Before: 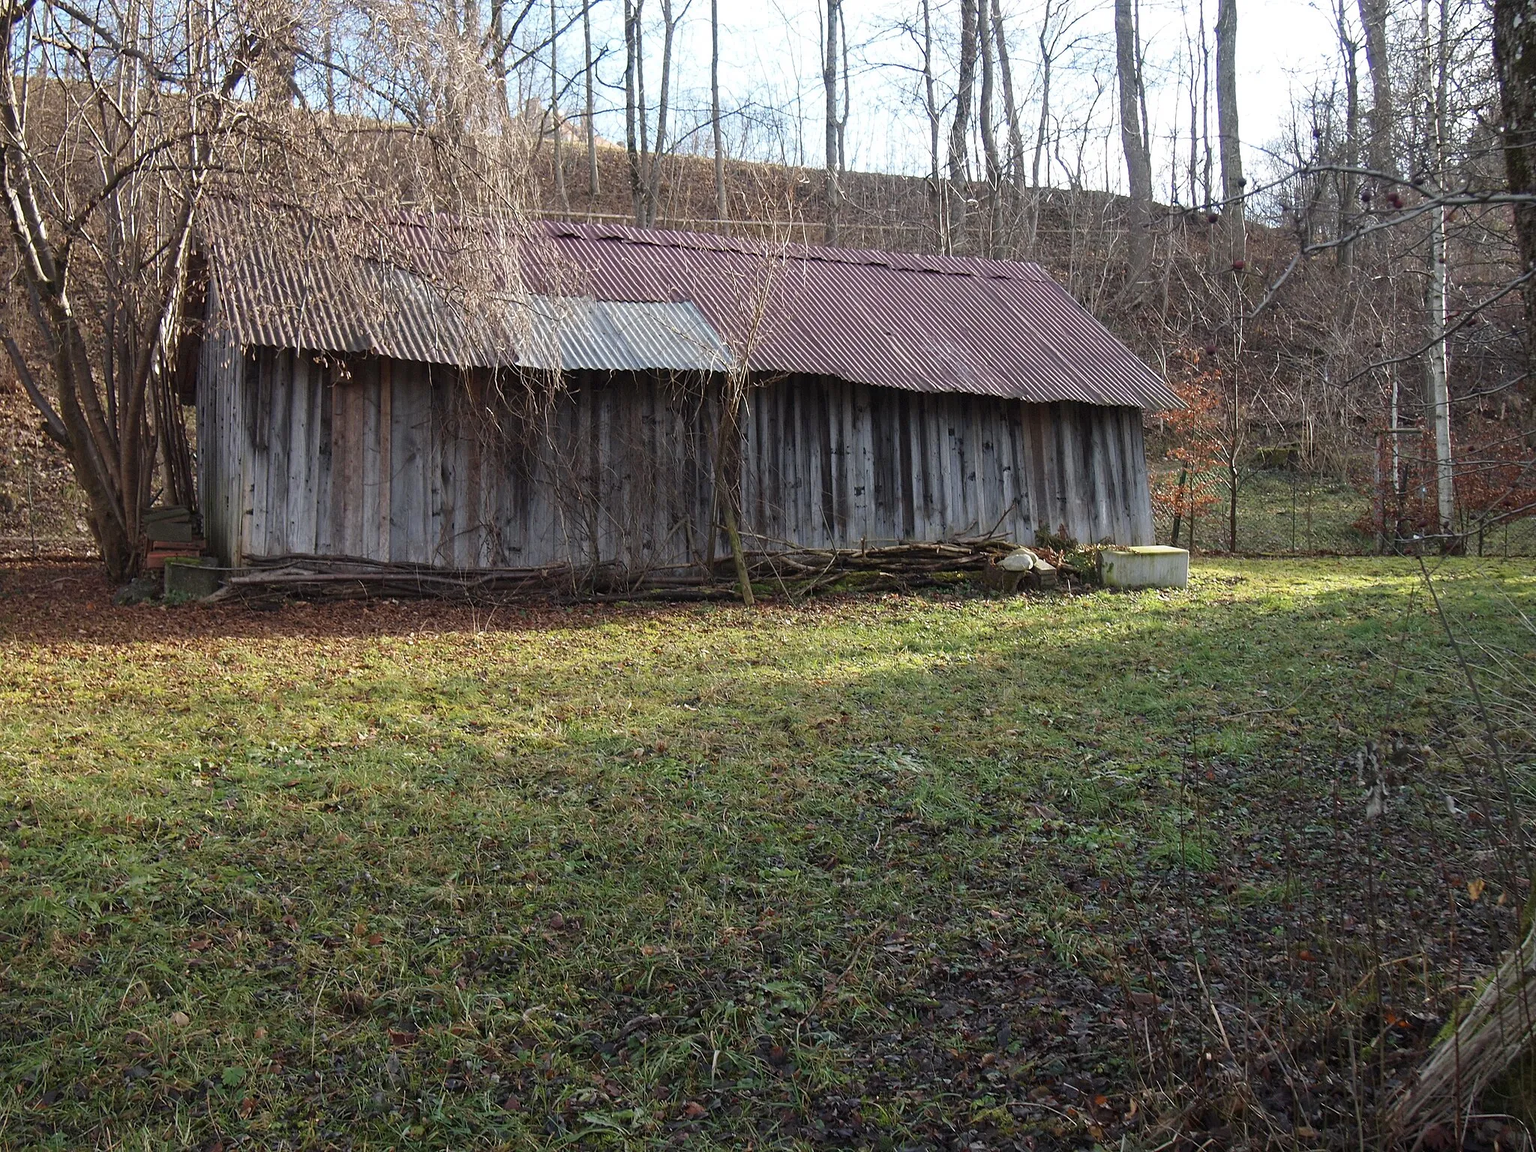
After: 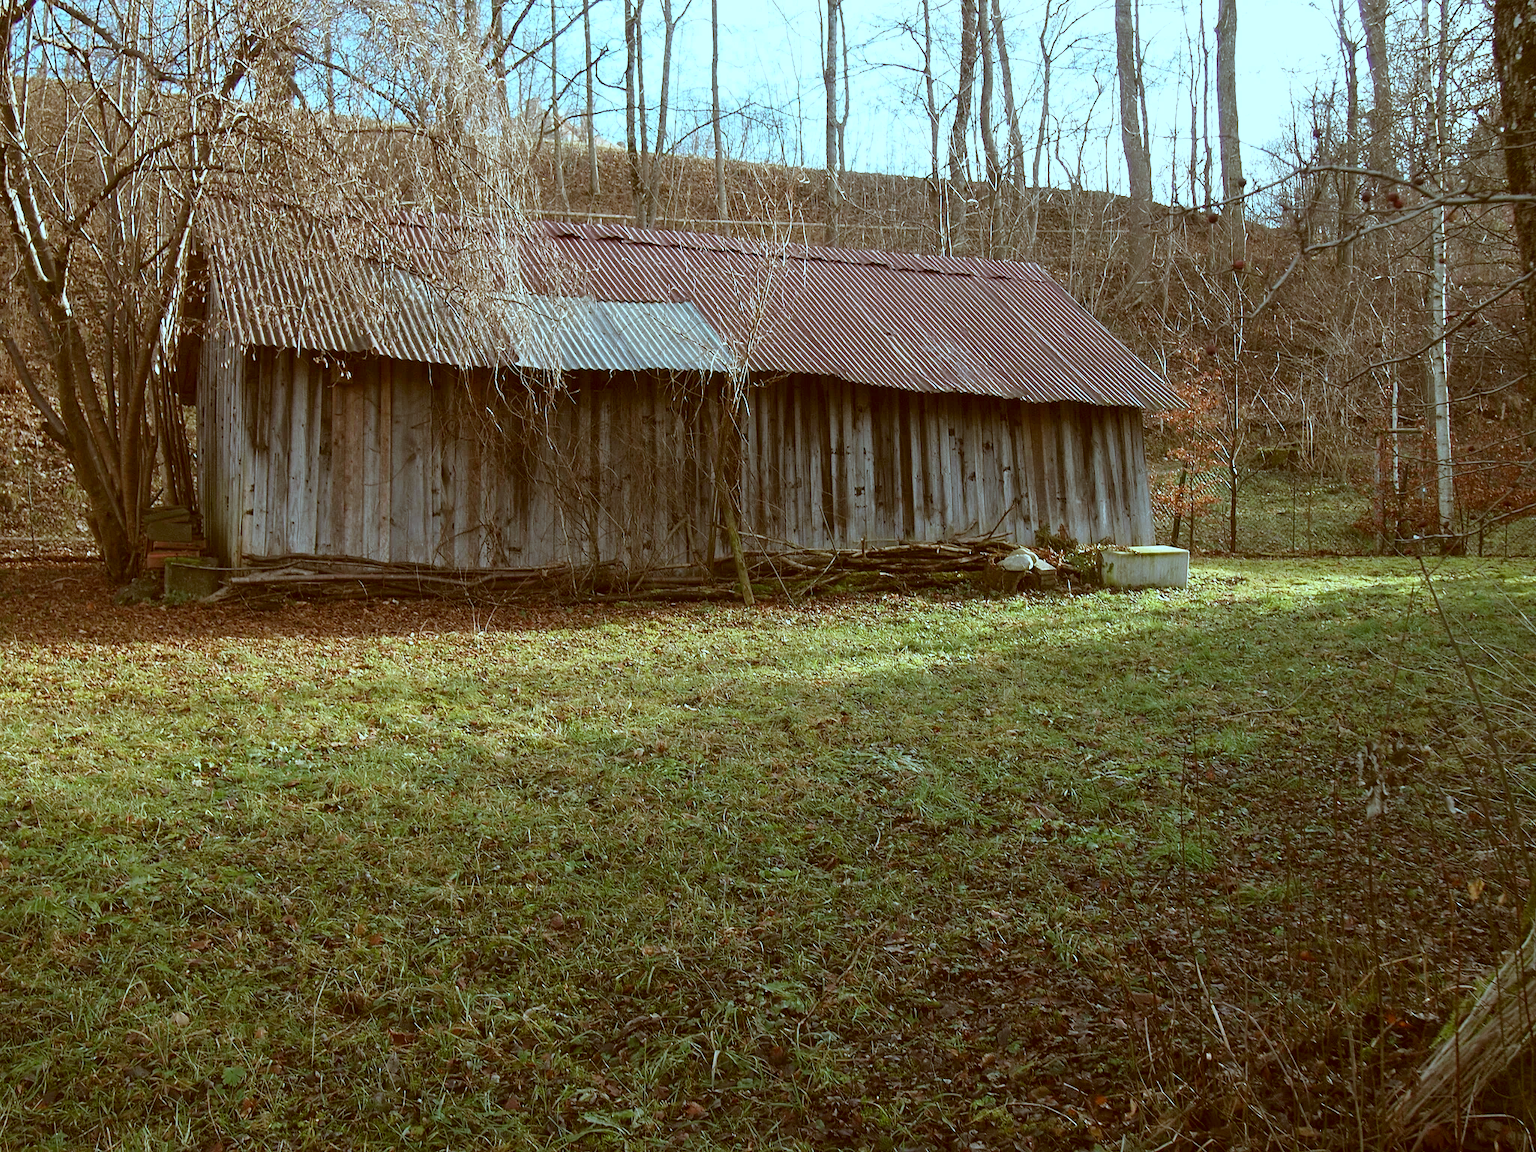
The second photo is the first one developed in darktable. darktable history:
color correction: highlights a* -14.49, highlights b* -16, shadows a* 10.18, shadows b* 30.03
